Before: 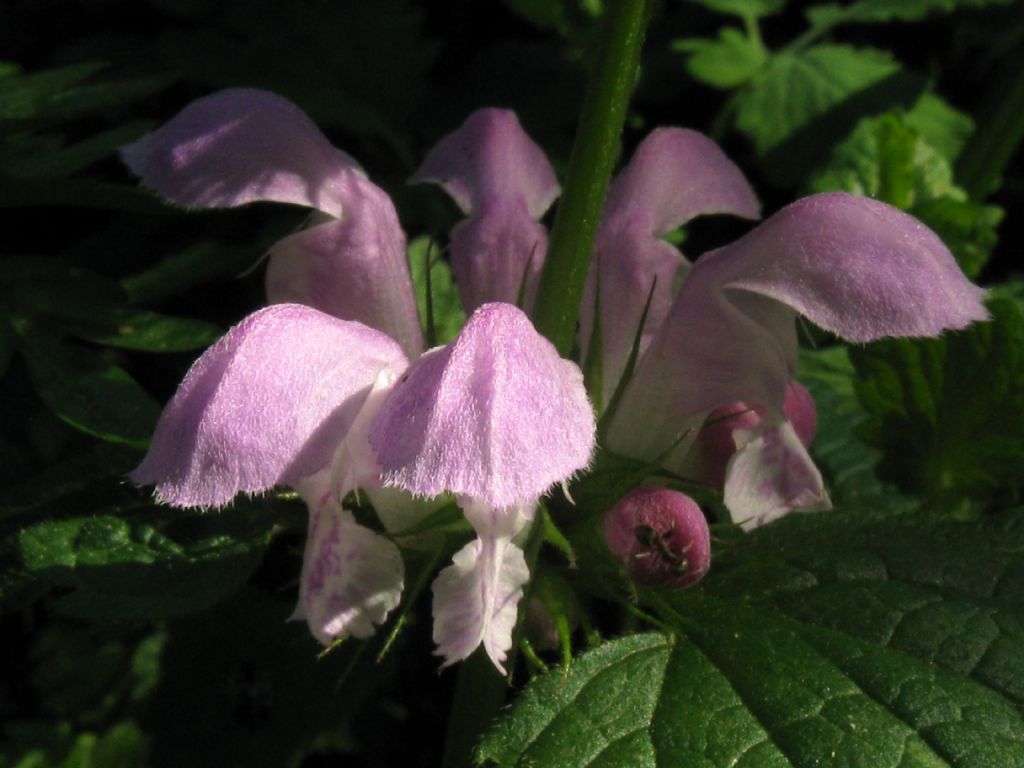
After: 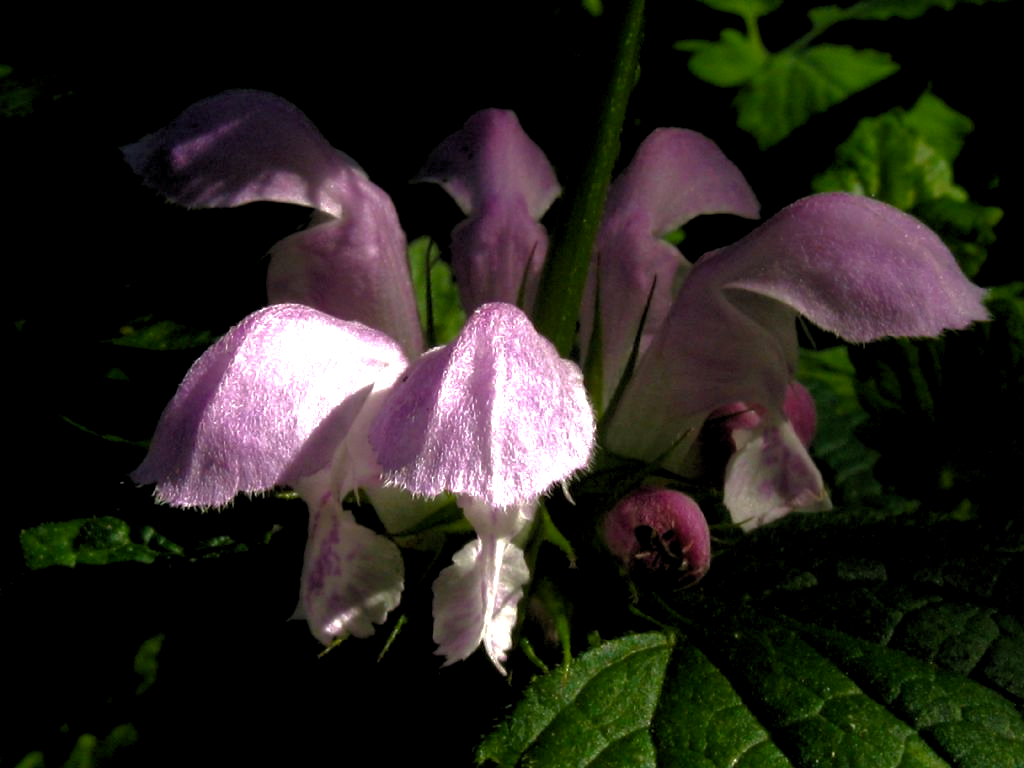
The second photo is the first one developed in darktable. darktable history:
color balance rgb: shadows lift › luminance -20%, power › hue 72.24°, highlights gain › luminance 15%, global offset › hue 171.6°, perceptual saturation grading › highlights -15%, perceptual saturation grading › shadows 25%, global vibrance 35%, contrast 10%
rgb levels: levels [[0.01, 0.419, 0.839], [0, 0.5, 1], [0, 0.5, 1]]
base curve: curves: ch0 [(0, 0) (0.841, 0.609) (1, 1)]
